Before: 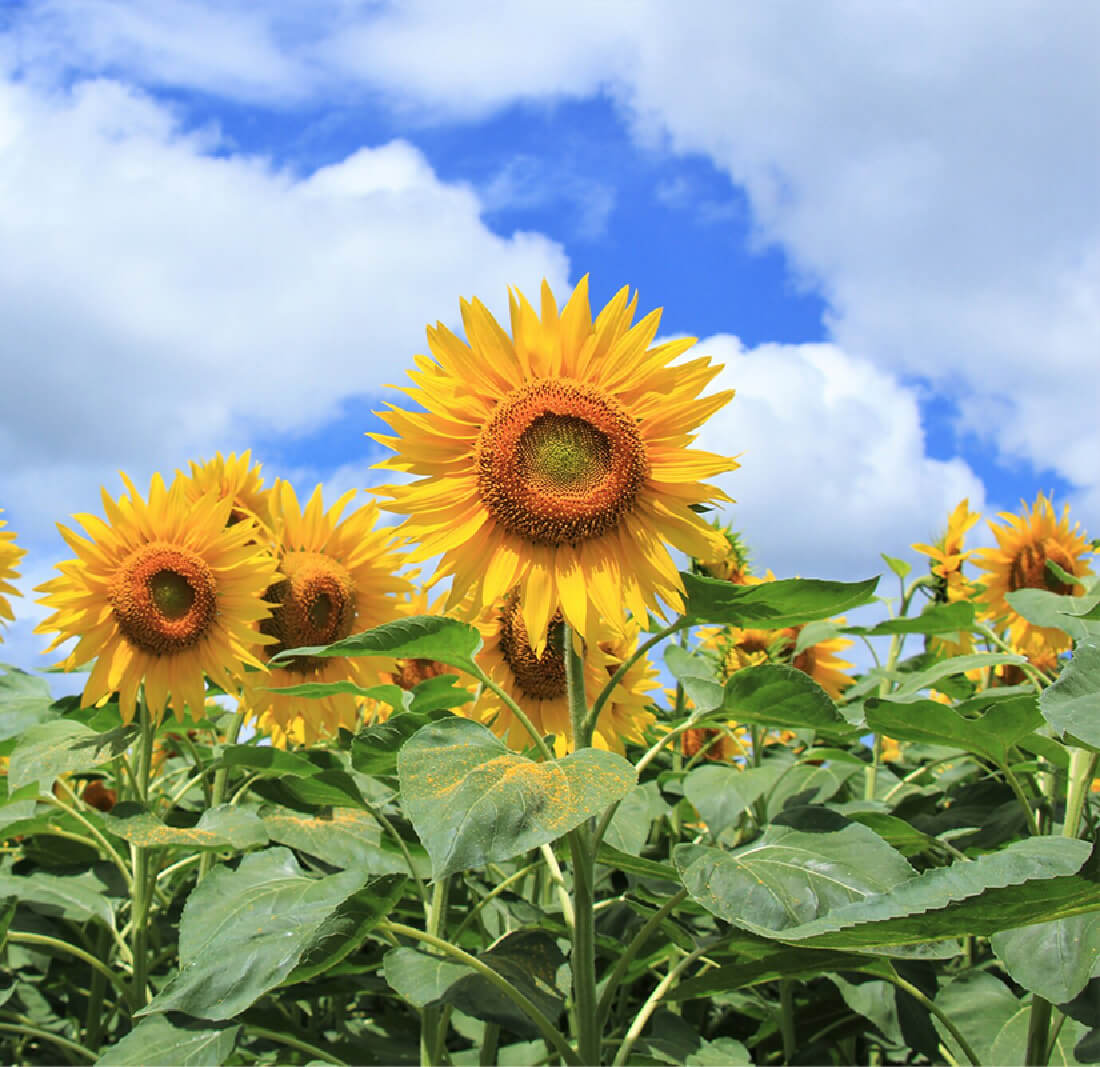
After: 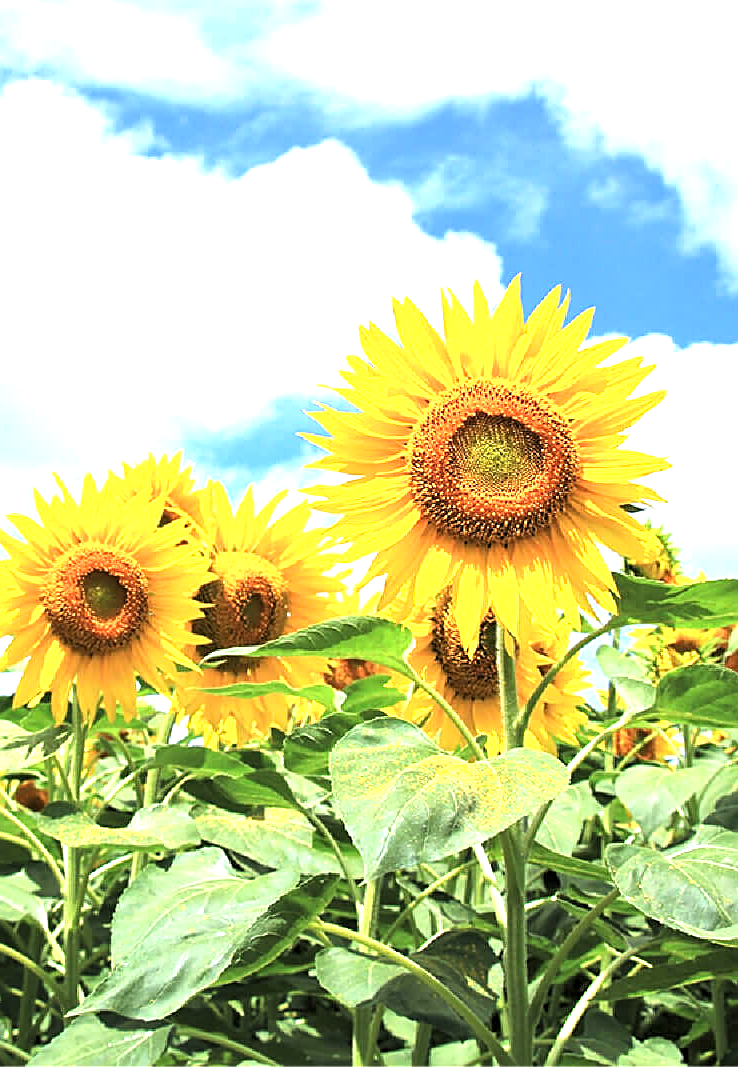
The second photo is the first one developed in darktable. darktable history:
crop and rotate: left 6.219%, right 26.639%
sharpen: on, module defaults
exposure: exposure 1 EV, compensate exposure bias true, compensate highlight preservation false
levels: levels [0.062, 0.494, 0.925]
